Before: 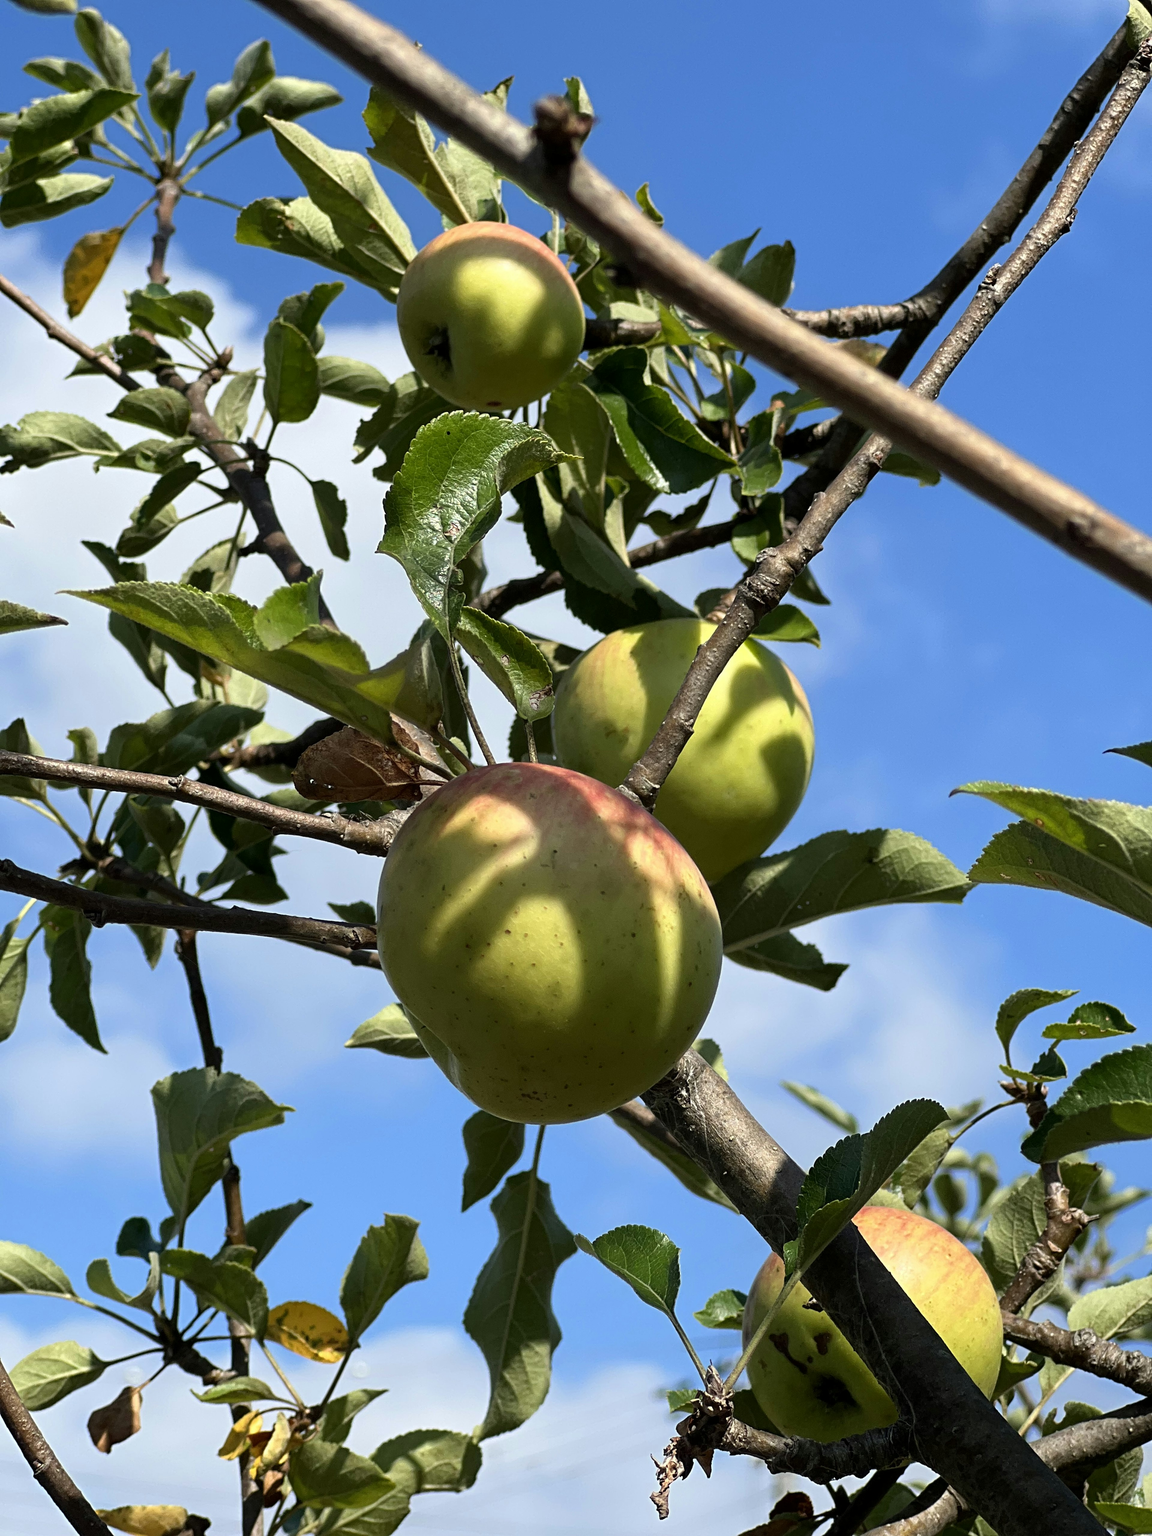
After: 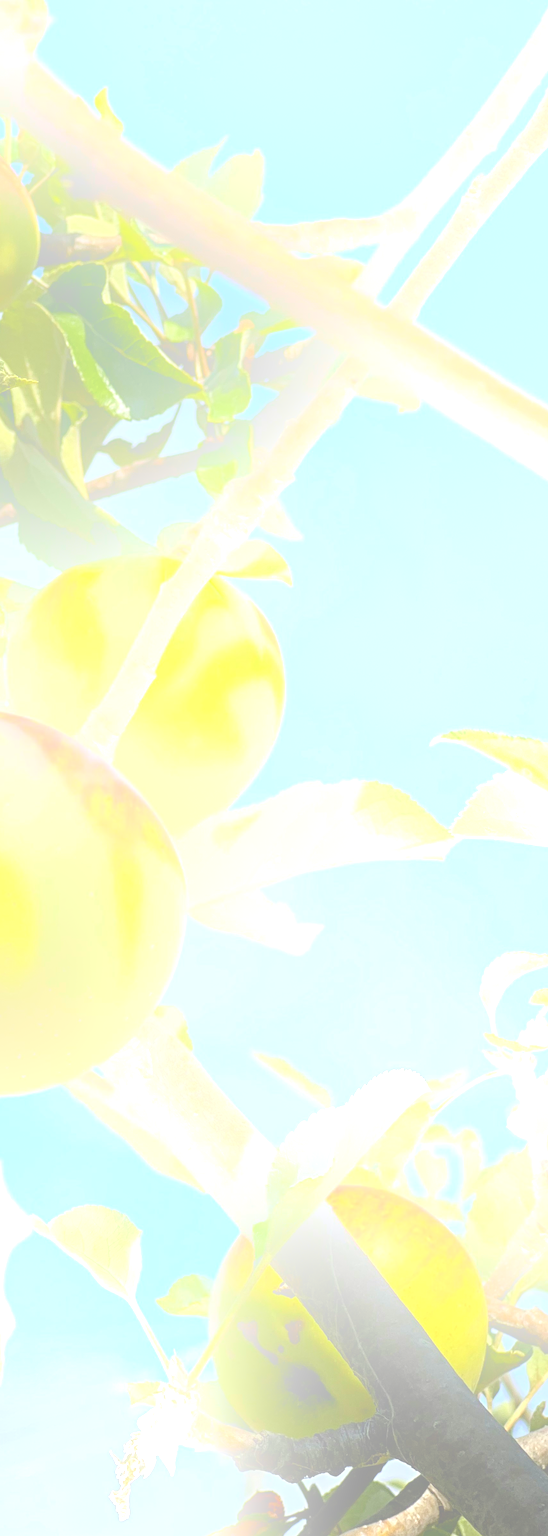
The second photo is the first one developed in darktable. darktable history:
local contrast: detail 115%
exposure: black level correction 0, exposure 0.7 EV, compensate exposure bias true, compensate highlight preservation false
crop: left 47.628%, top 6.643%, right 7.874%
bloom: size 85%, threshold 5%, strength 85%
